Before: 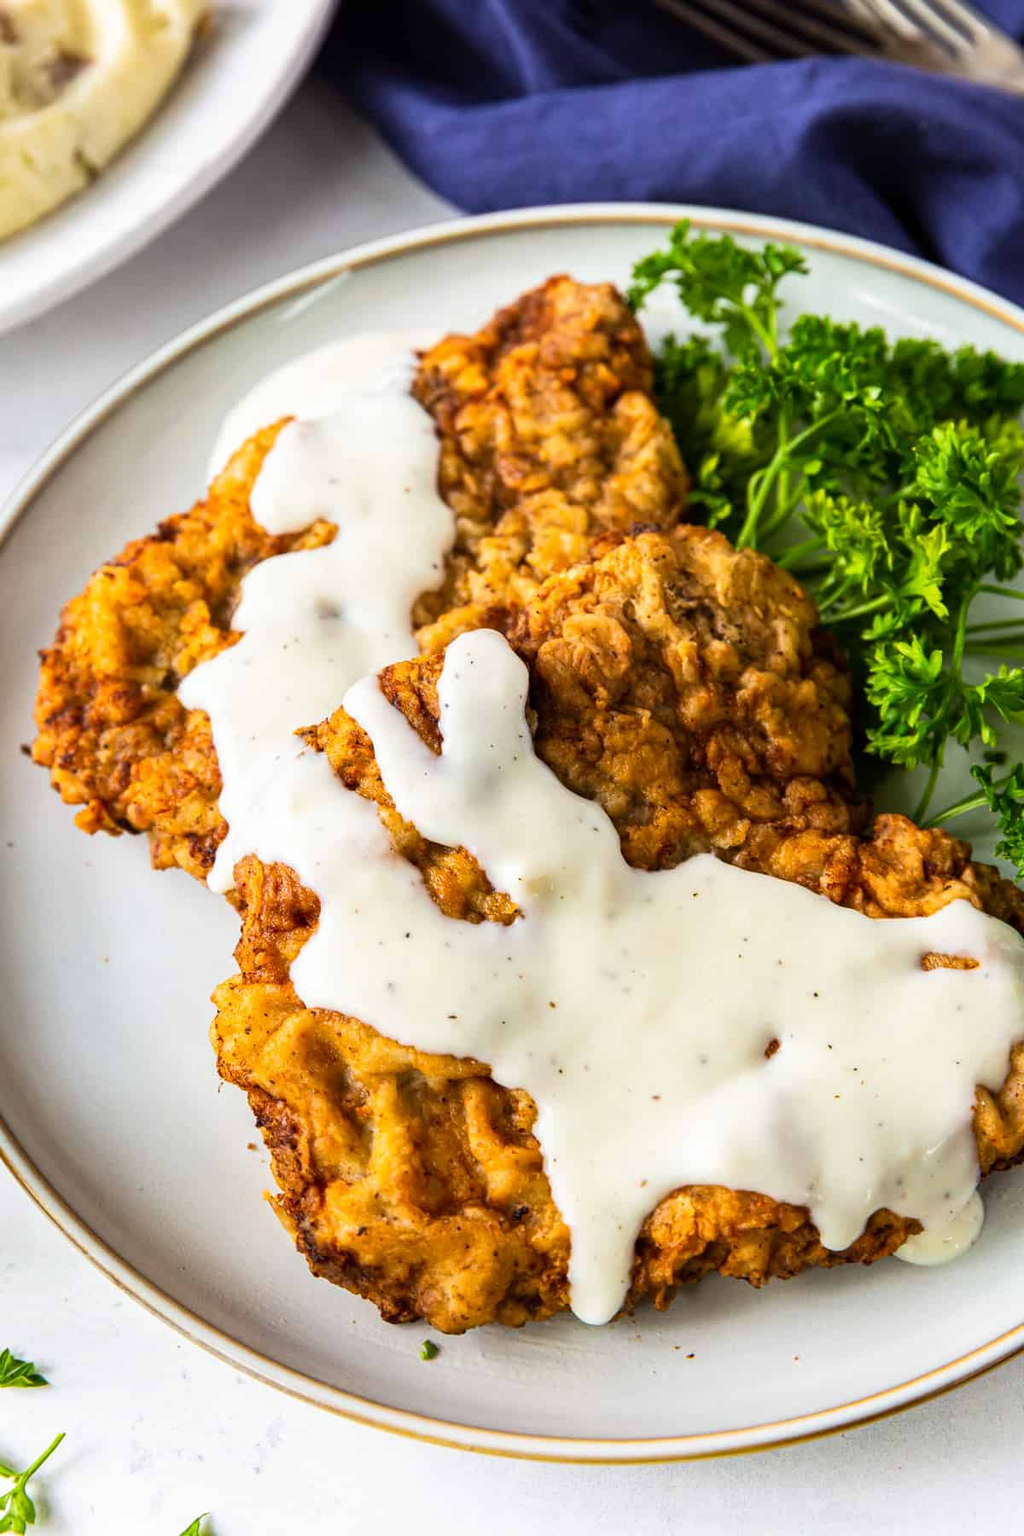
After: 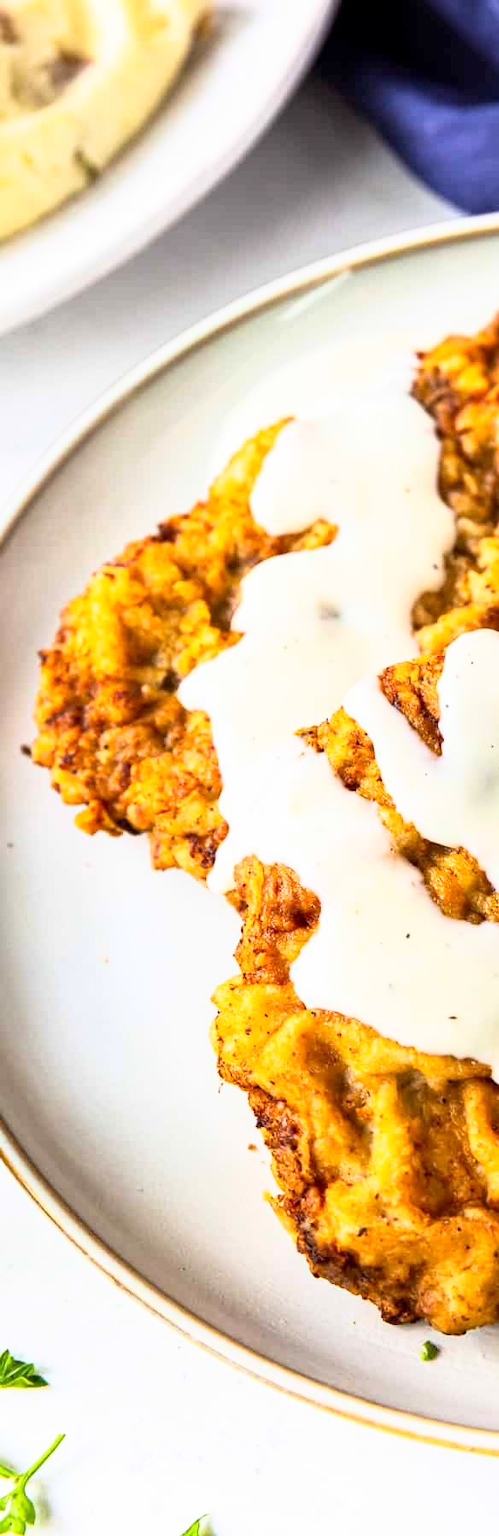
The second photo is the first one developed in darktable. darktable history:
exposure: black level correction 0.001, compensate highlight preservation false
crop and rotate: left 0.015%, top 0%, right 51.231%
base curve: curves: ch0 [(0, 0) (0.557, 0.834) (1, 1)]
